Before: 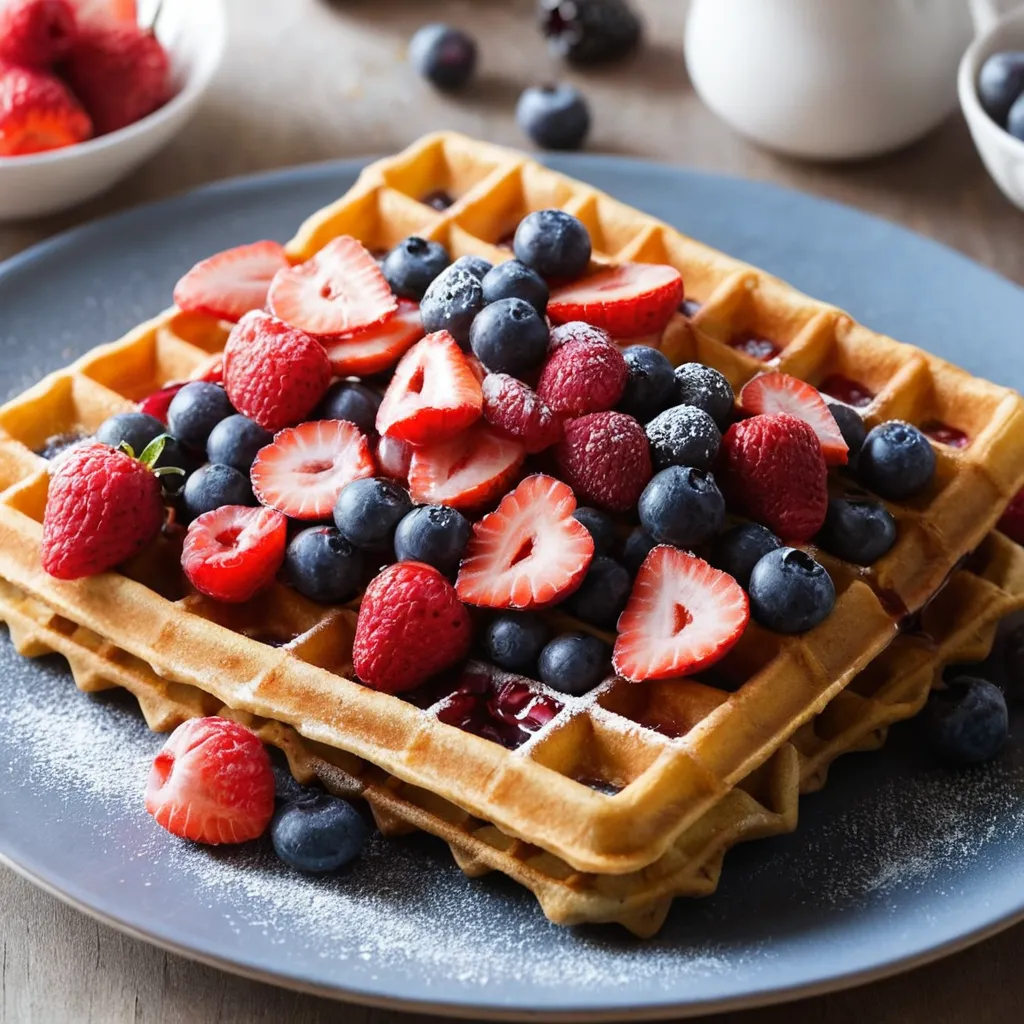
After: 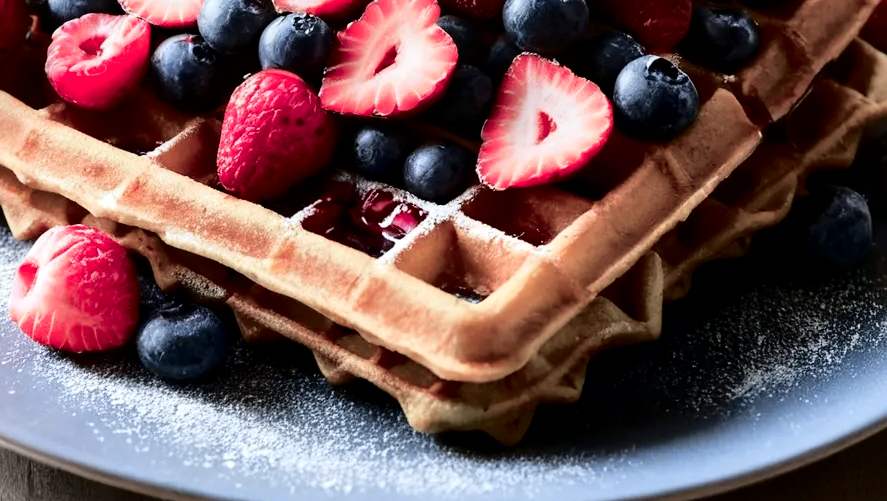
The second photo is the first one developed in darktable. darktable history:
shadows and highlights: radius 337.17, shadows 29.01, soften with gaussian
crop and rotate: left 13.306%, top 48.129%, bottom 2.928%
tone equalizer: -8 EV -0.417 EV, -7 EV -0.389 EV, -6 EV -0.333 EV, -5 EV -0.222 EV, -3 EV 0.222 EV, -2 EV 0.333 EV, -1 EV 0.389 EV, +0 EV 0.417 EV, edges refinement/feathering 500, mask exposure compensation -1.57 EV, preserve details no
exposure: black level correction 0.001, exposure 0.014 EV, compensate highlight preservation false
tone curve: curves: ch0 [(0, 0.009) (0.105, 0.054) (0.195, 0.132) (0.289, 0.278) (0.384, 0.391) (0.513, 0.53) (0.66, 0.667) (0.895, 0.863) (1, 0.919)]; ch1 [(0, 0) (0.161, 0.092) (0.35, 0.33) (0.403, 0.395) (0.456, 0.469) (0.502, 0.499) (0.519, 0.514) (0.576, 0.584) (0.642, 0.658) (0.701, 0.742) (1, 0.942)]; ch2 [(0, 0) (0.371, 0.362) (0.437, 0.437) (0.501, 0.5) (0.53, 0.528) (0.569, 0.564) (0.619, 0.58) (0.883, 0.752) (1, 0.929)], color space Lab, independent channels, preserve colors none
local contrast: mode bilateral grid, contrast 20, coarseness 50, detail 161%, midtone range 0.2
